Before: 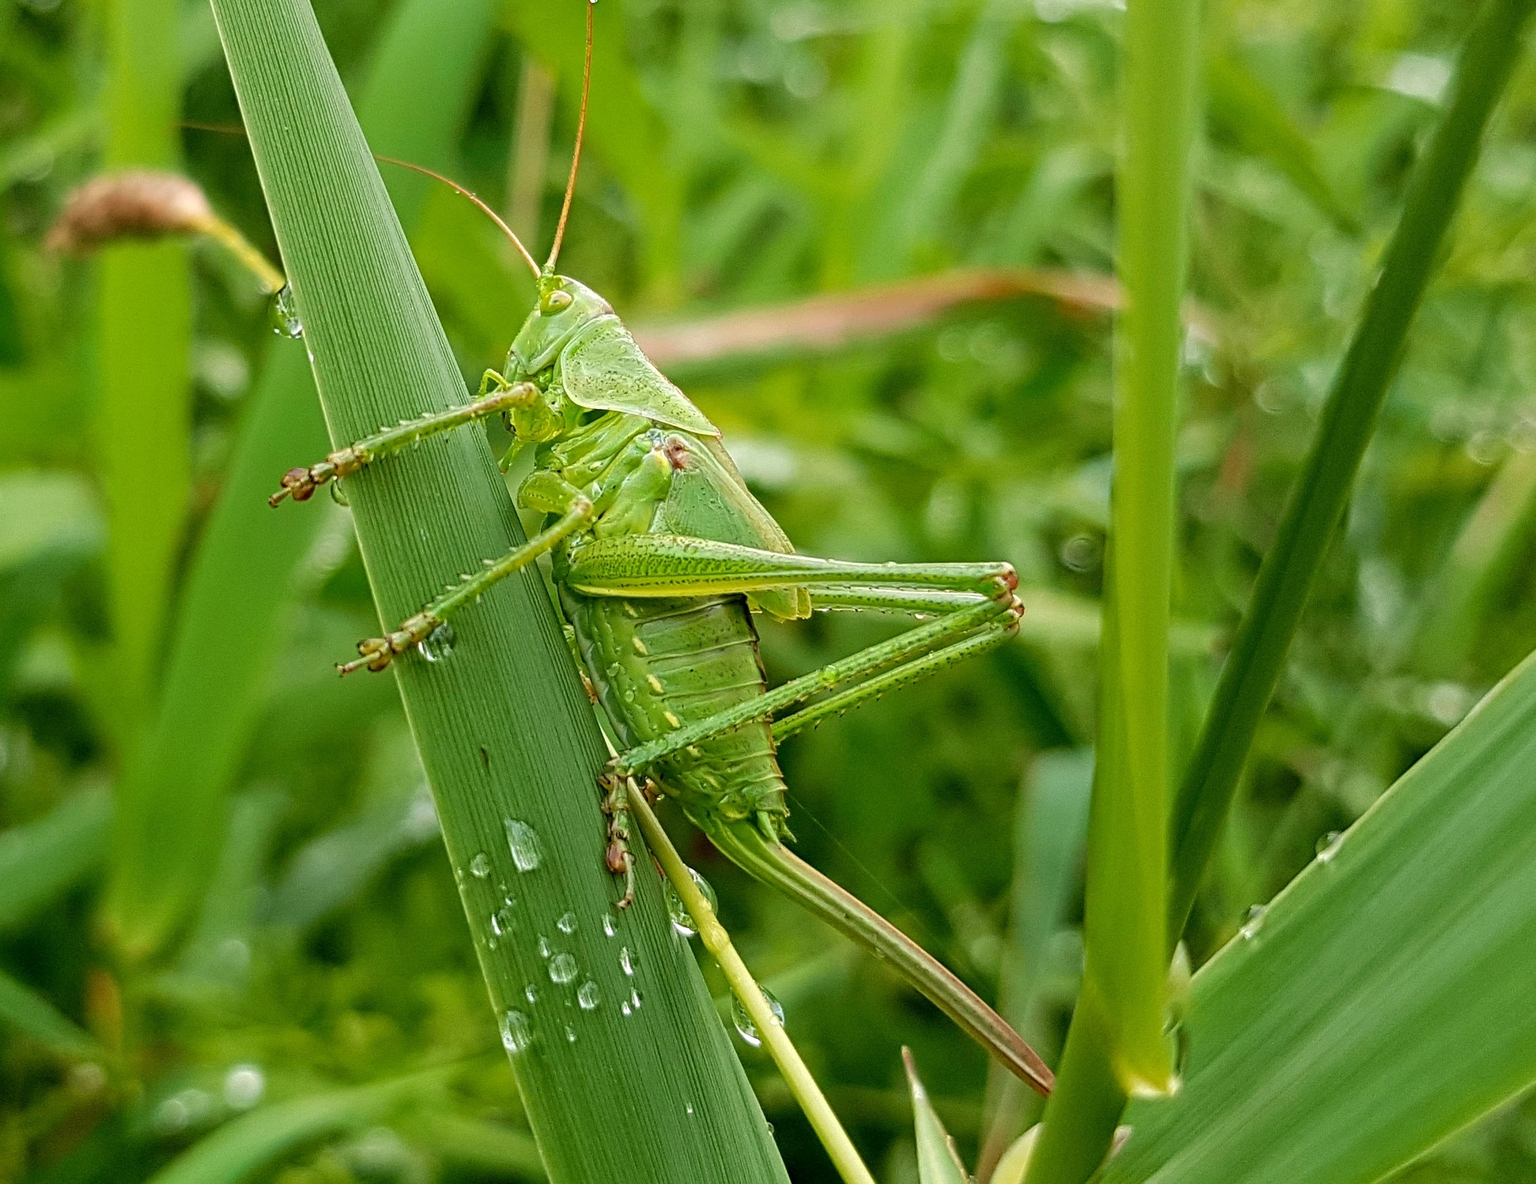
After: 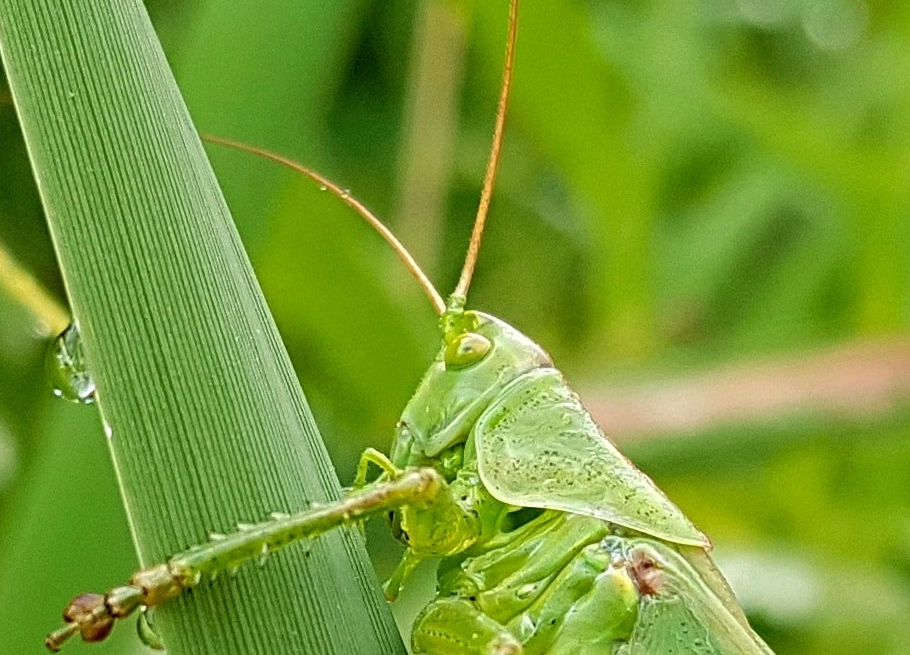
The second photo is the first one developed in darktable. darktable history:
crop: left 15.49%, top 5.447%, right 44.16%, bottom 56.855%
